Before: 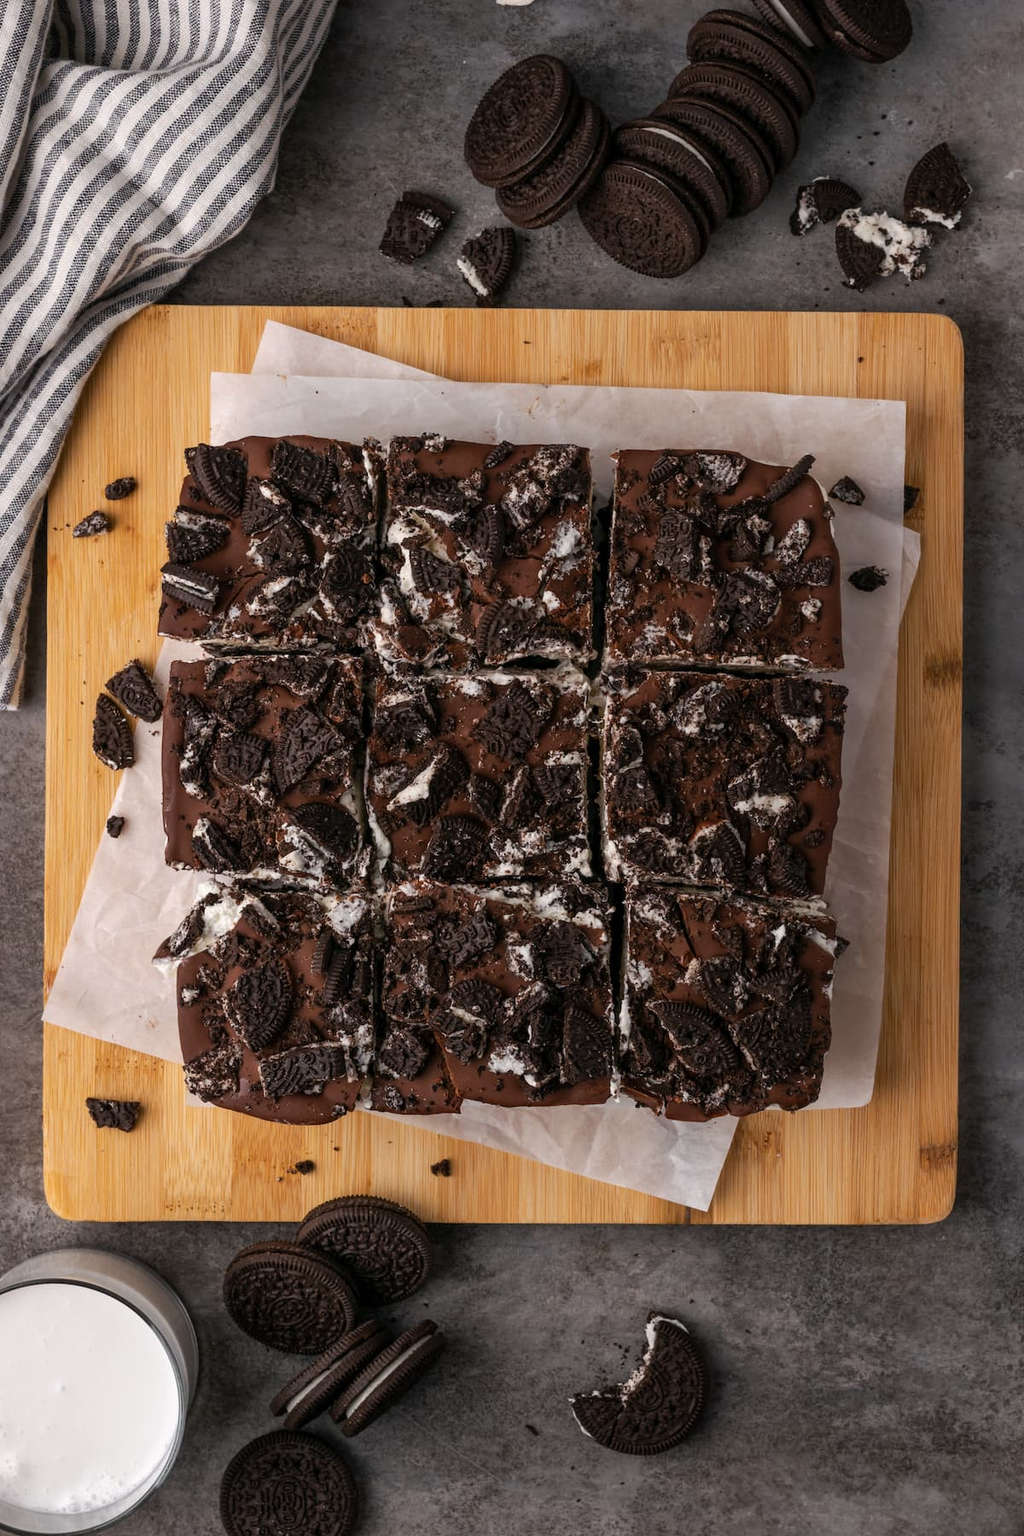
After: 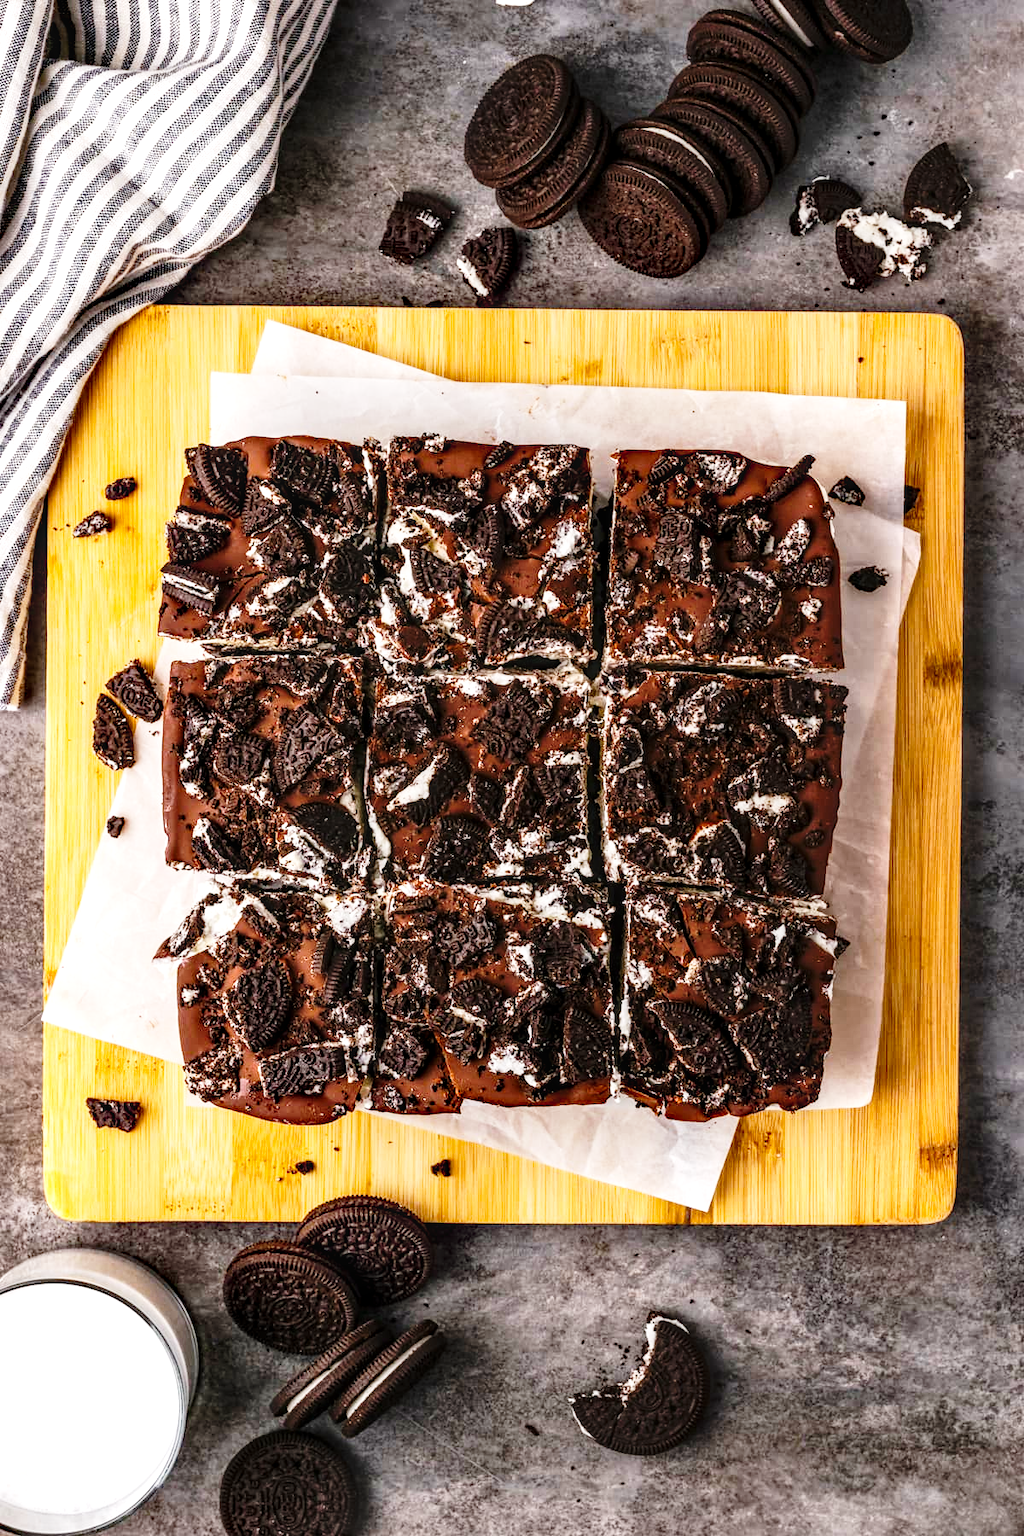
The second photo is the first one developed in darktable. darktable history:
local contrast: detail 130%
color balance rgb: perceptual saturation grading › global saturation 19.7%, global vibrance 20%
tone equalizer: -8 EV -0.424 EV, -7 EV -0.387 EV, -6 EV -0.368 EV, -5 EV -0.228 EV, -3 EV 0.251 EV, -2 EV 0.356 EV, -1 EV 0.387 EV, +0 EV 0.429 EV, edges refinement/feathering 500, mask exposure compensation -1.57 EV, preserve details no
base curve: curves: ch0 [(0, 0) (0.028, 0.03) (0.121, 0.232) (0.46, 0.748) (0.859, 0.968) (1, 1)], fusion 1, preserve colors none
